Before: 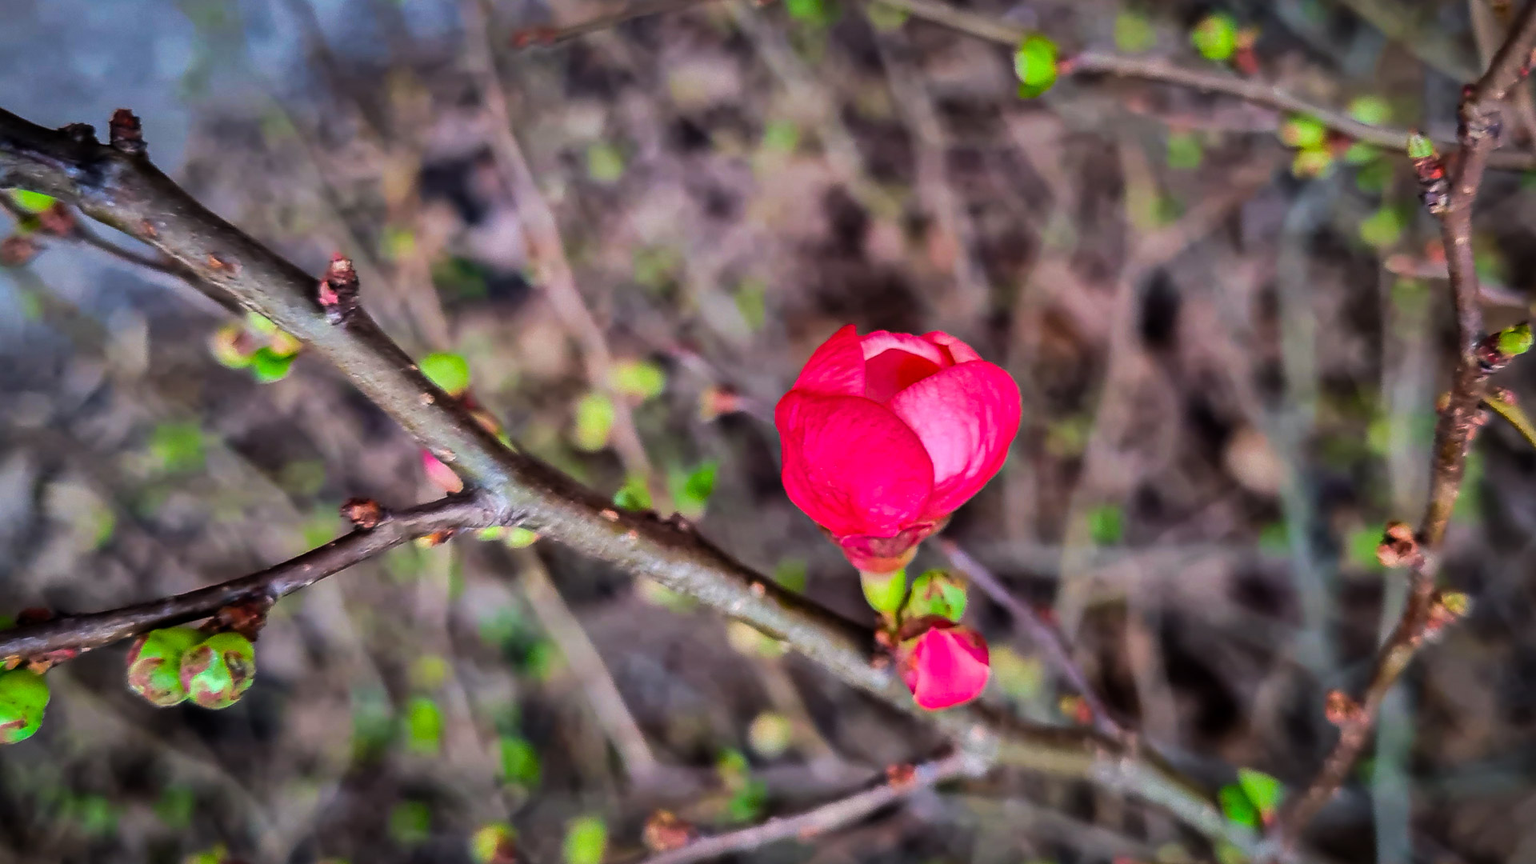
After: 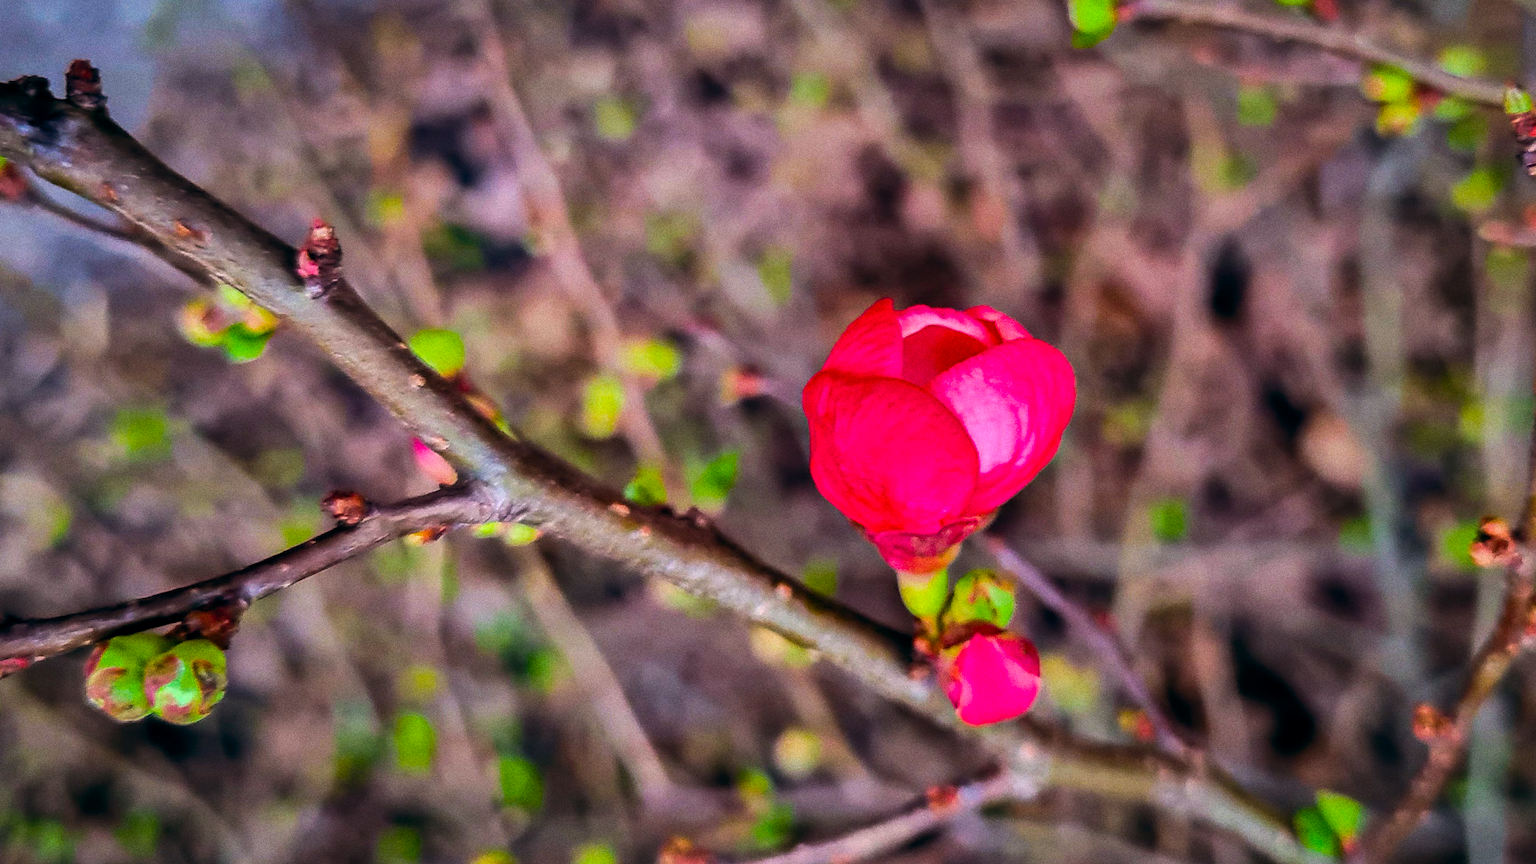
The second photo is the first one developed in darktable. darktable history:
color balance rgb: perceptual saturation grading › global saturation 20%, global vibrance 20%
grain: coarseness 0.47 ISO
color balance: lift [0.998, 0.998, 1.001, 1.002], gamma [0.995, 1.025, 0.992, 0.975], gain [0.995, 1.02, 0.997, 0.98]
crop: left 3.305%, top 6.436%, right 6.389%, bottom 3.258%
